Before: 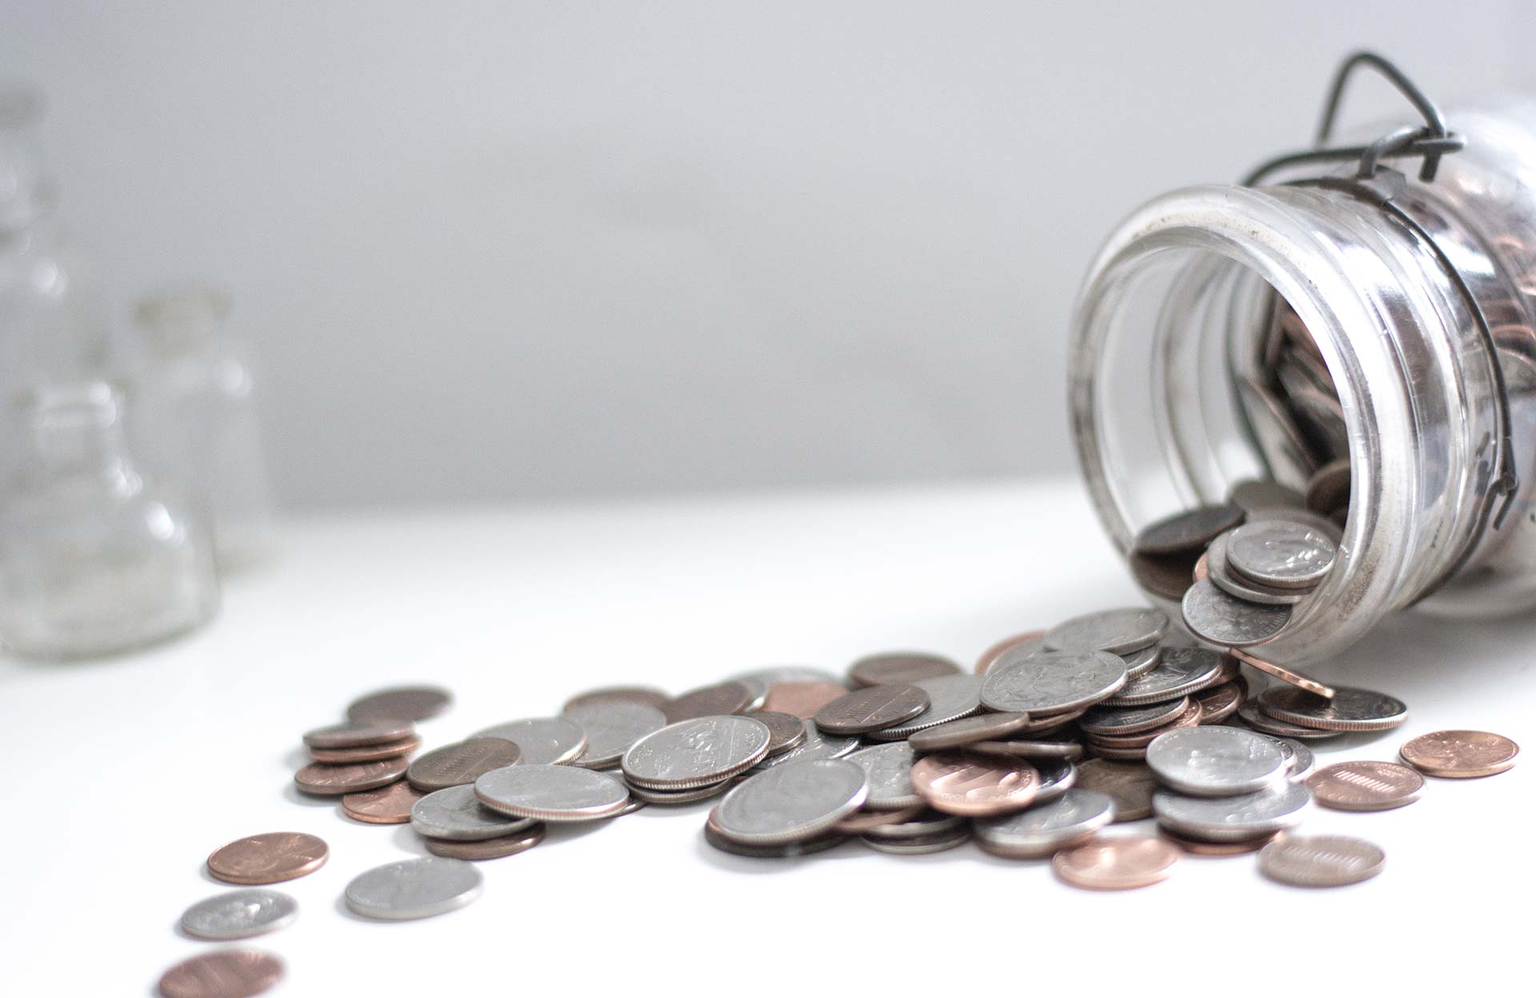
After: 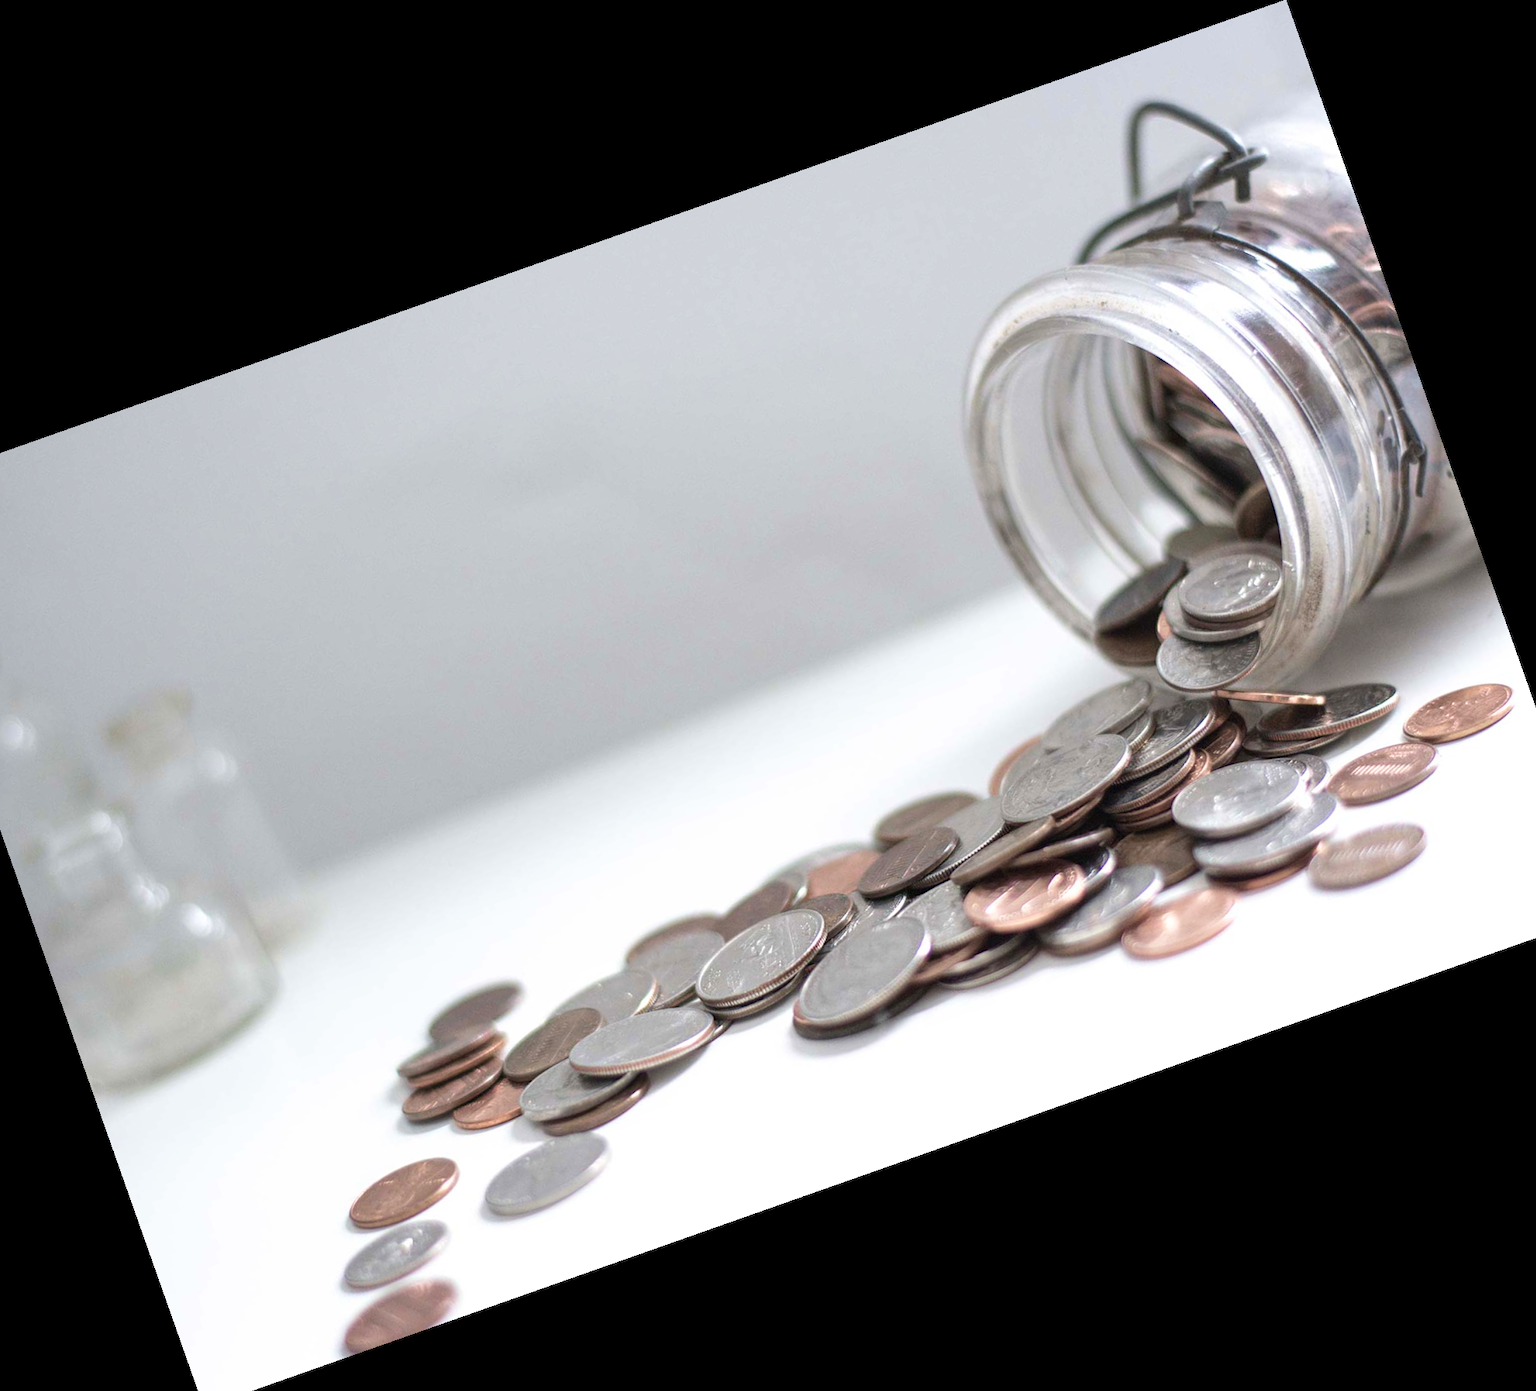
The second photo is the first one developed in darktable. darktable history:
velvia: on, module defaults
crop and rotate: angle 19.43°, left 6.812%, right 4.125%, bottom 1.087%
